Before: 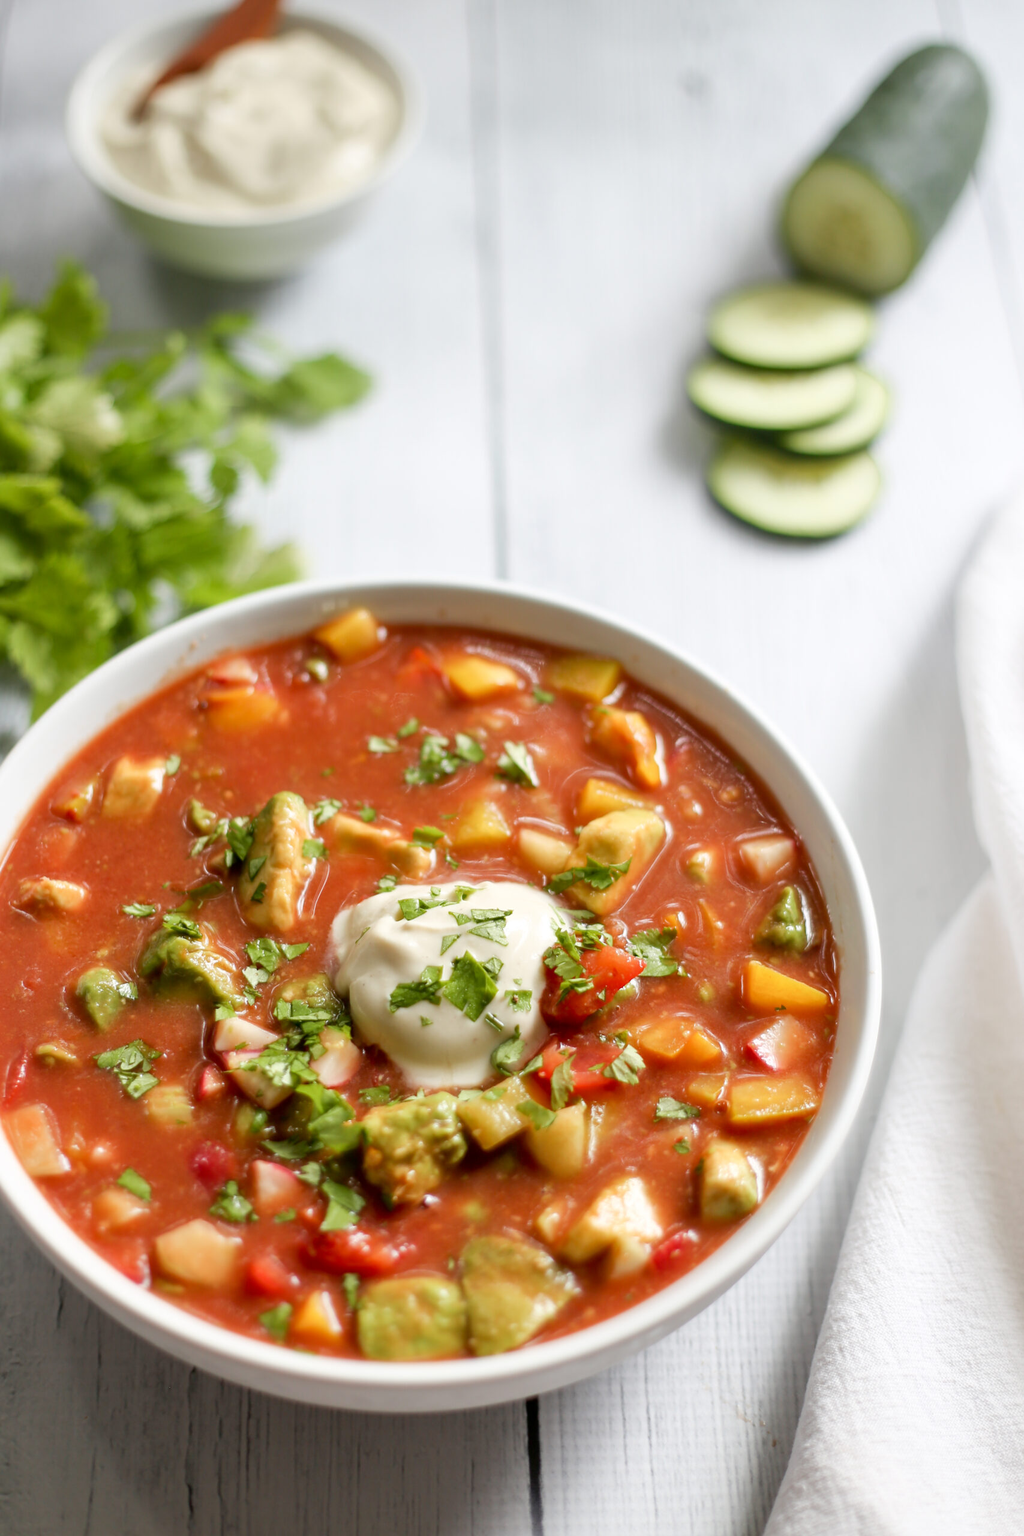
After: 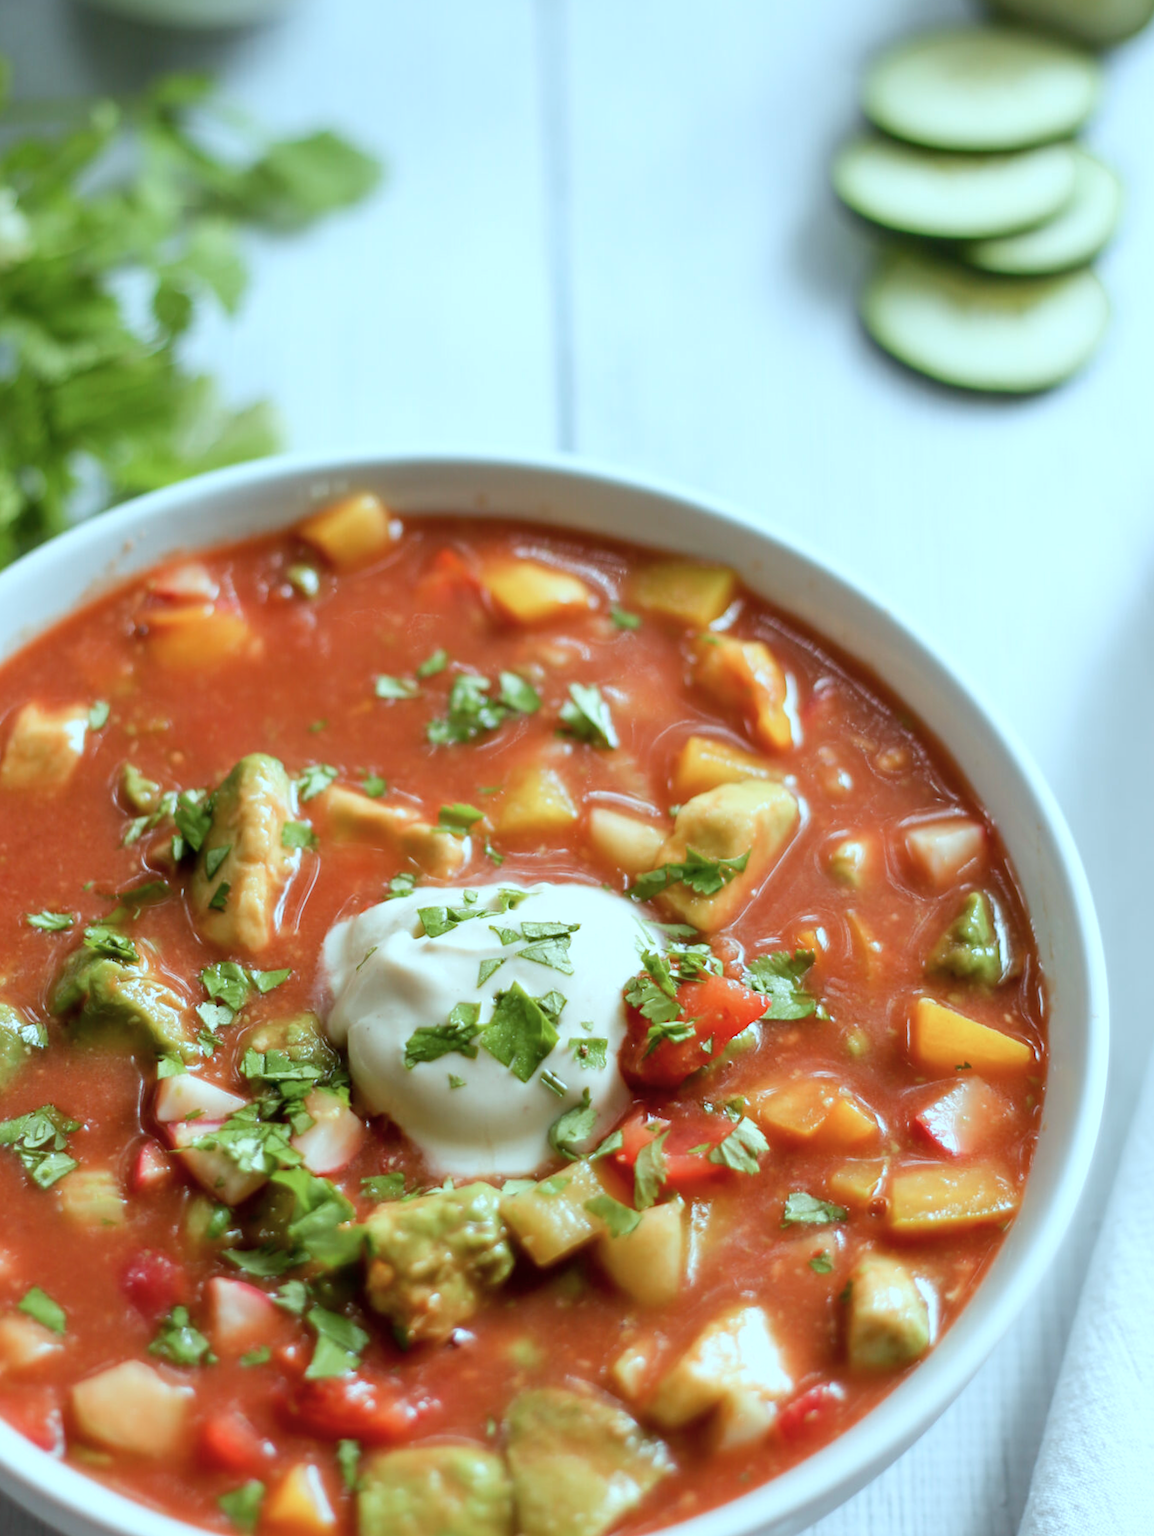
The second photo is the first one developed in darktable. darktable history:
color balance rgb: global vibrance 1%, saturation formula JzAzBz (2021)
crop: left 9.712%, top 16.928%, right 10.845%, bottom 12.332%
color correction: highlights a* -11.71, highlights b* -15.58
rotate and perspective: rotation 0.192°, lens shift (horizontal) -0.015, crop left 0.005, crop right 0.996, crop top 0.006, crop bottom 0.99
